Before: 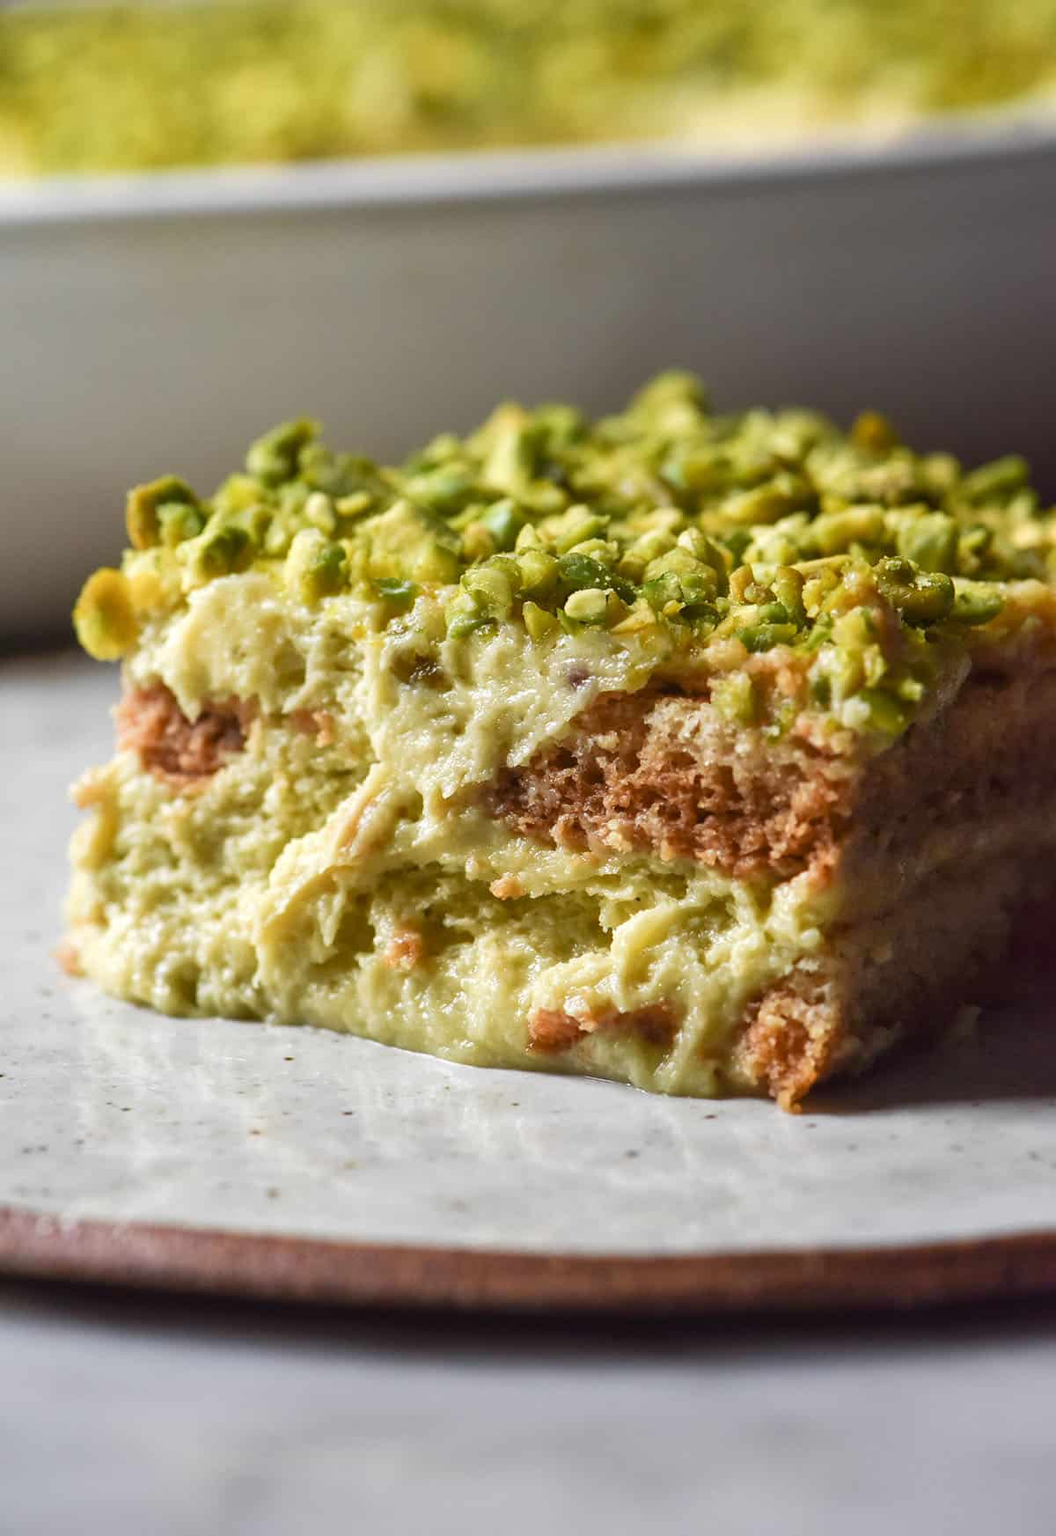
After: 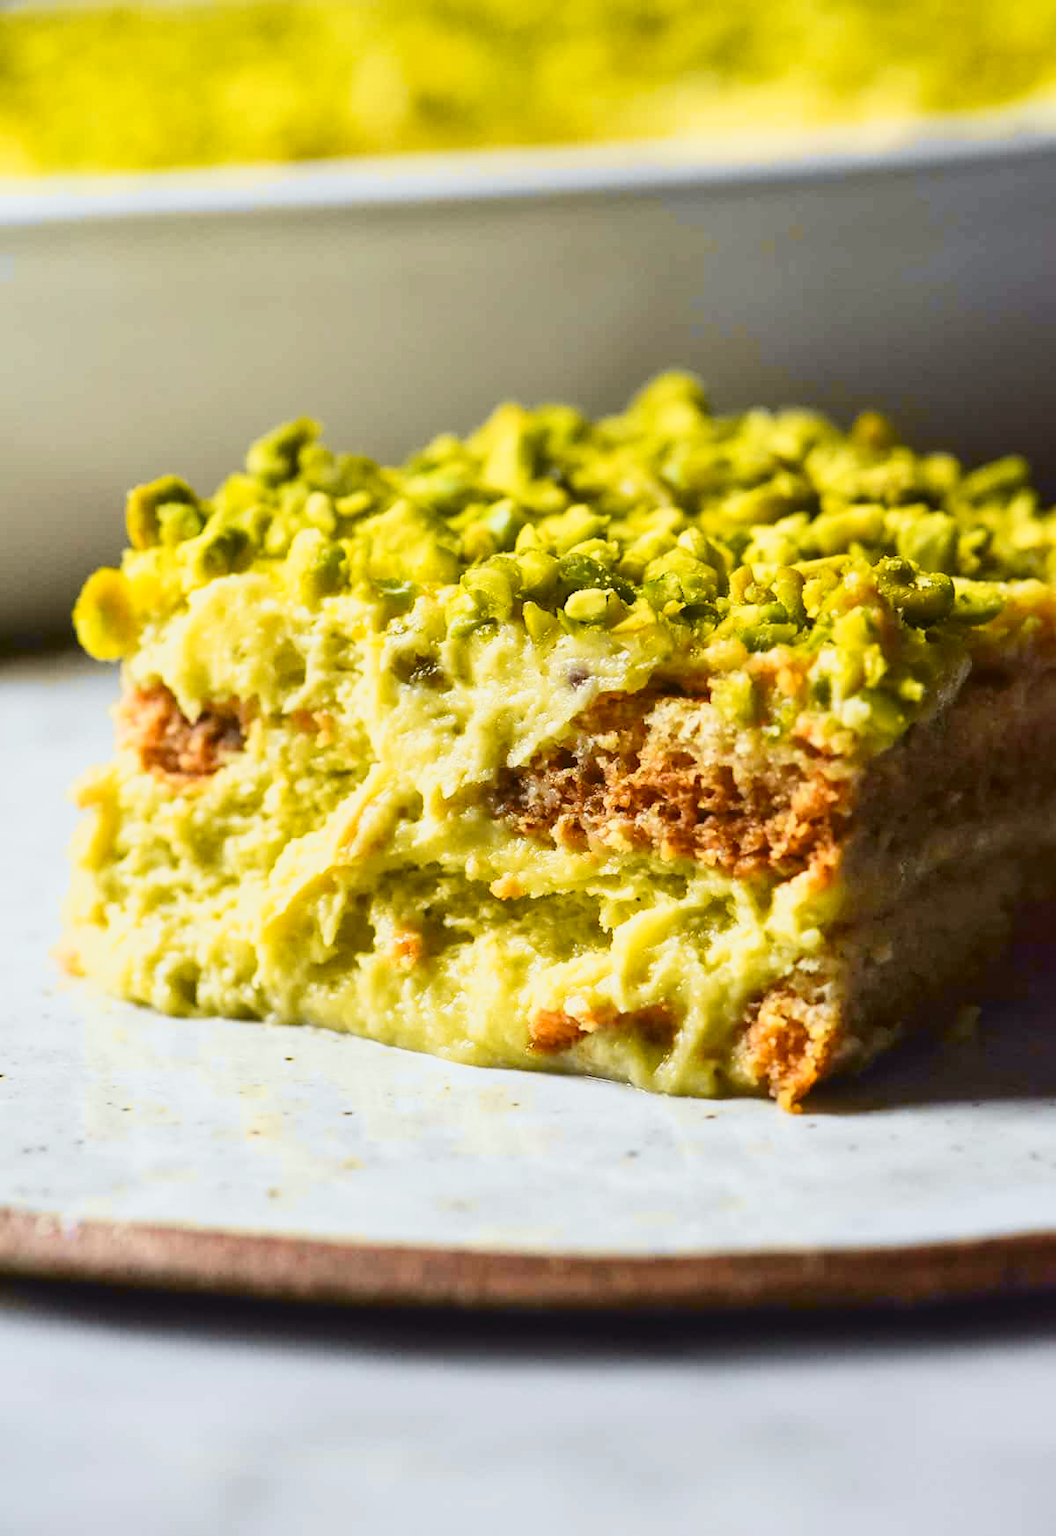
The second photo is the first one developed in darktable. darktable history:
tone curve: curves: ch0 [(0, 0.029) (0.087, 0.084) (0.227, 0.239) (0.46, 0.576) (0.657, 0.796) (0.861, 0.932) (0.997, 0.951)]; ch1 [(0, 0) (0.353, 0.344) (0.45, 0.46) (0.502, 0.494) (0.534, 0.523) (0.573, 0.576) (0.602, 0.631) (0.647, 0.669) (1, 1)]; ch2 [(0, 0) (0.333, 0.346) (0.385, 0.395) (0.44, 0.466) (0.5, 0.493) (0.521, 0.56) (0.553, 0.579) (0.573, 0.599) (0.667, 0.777) (1, 1)], color space Lab, independent channels, preserve colors none
